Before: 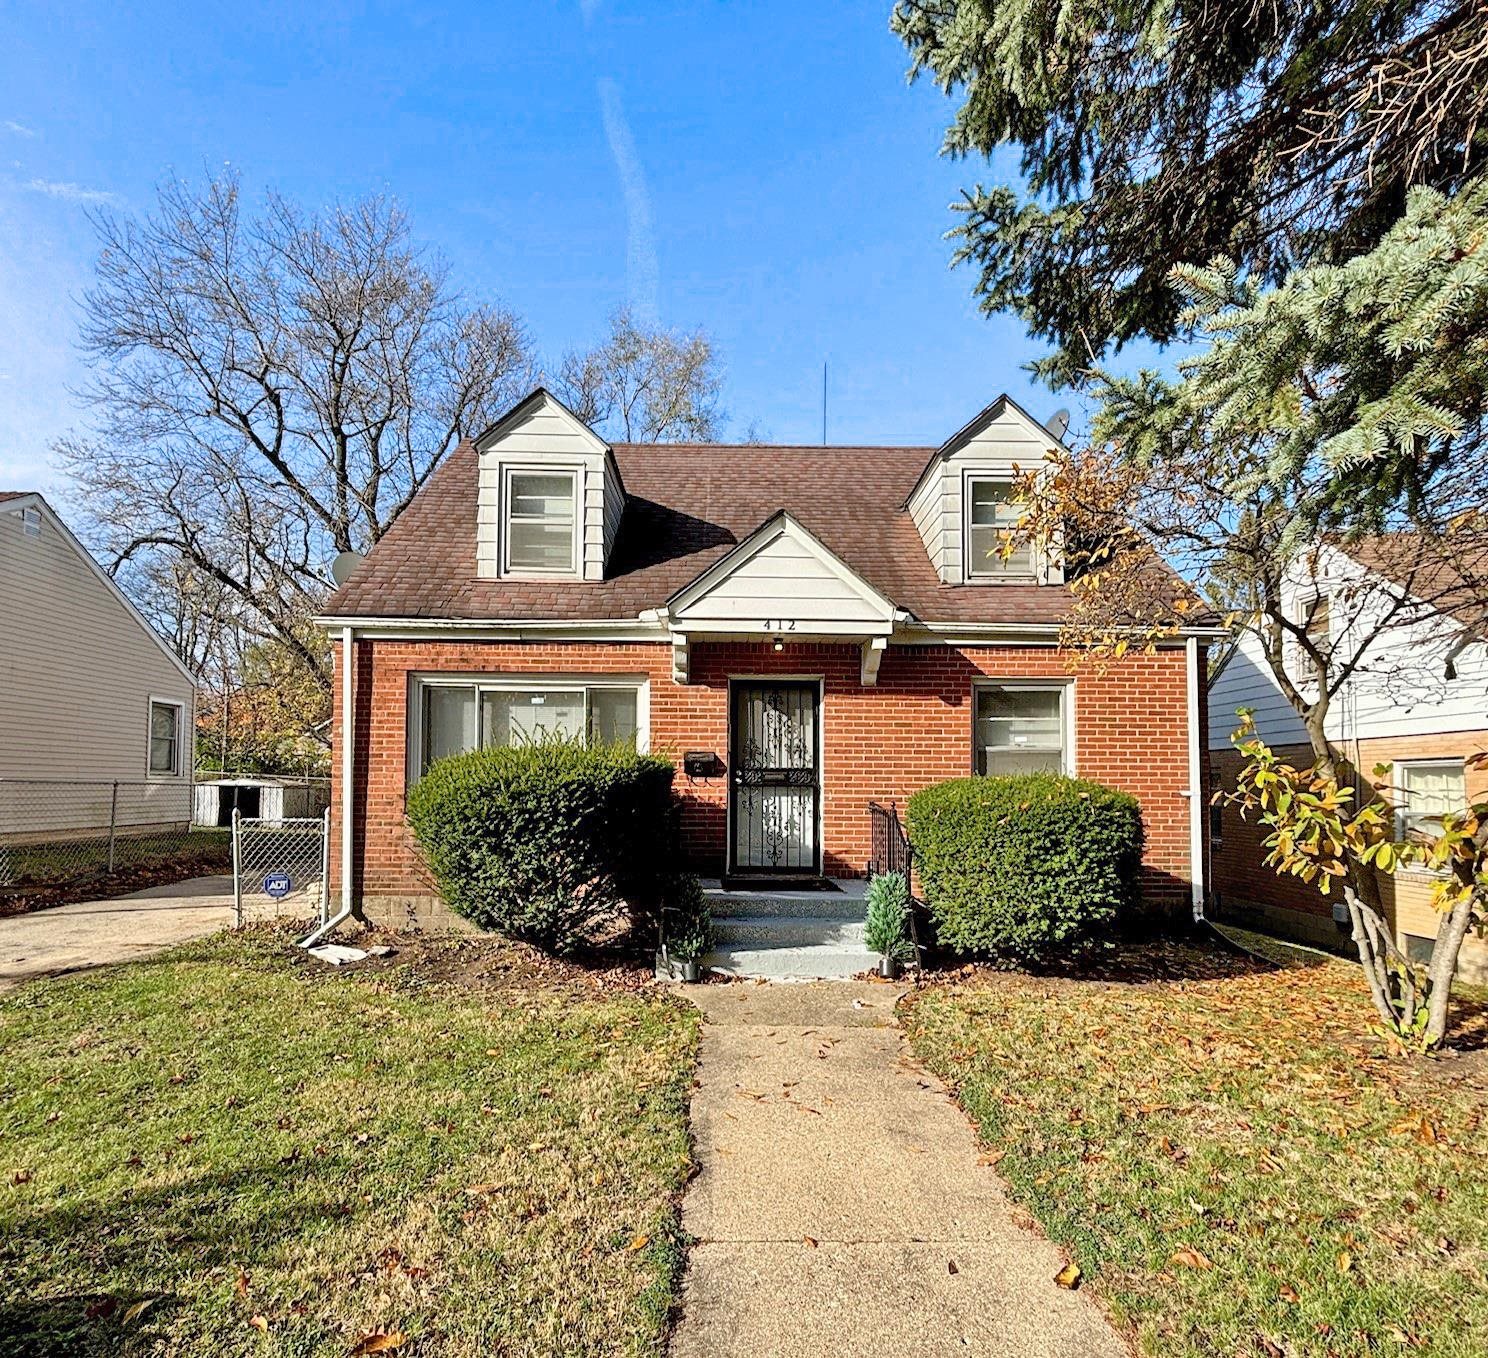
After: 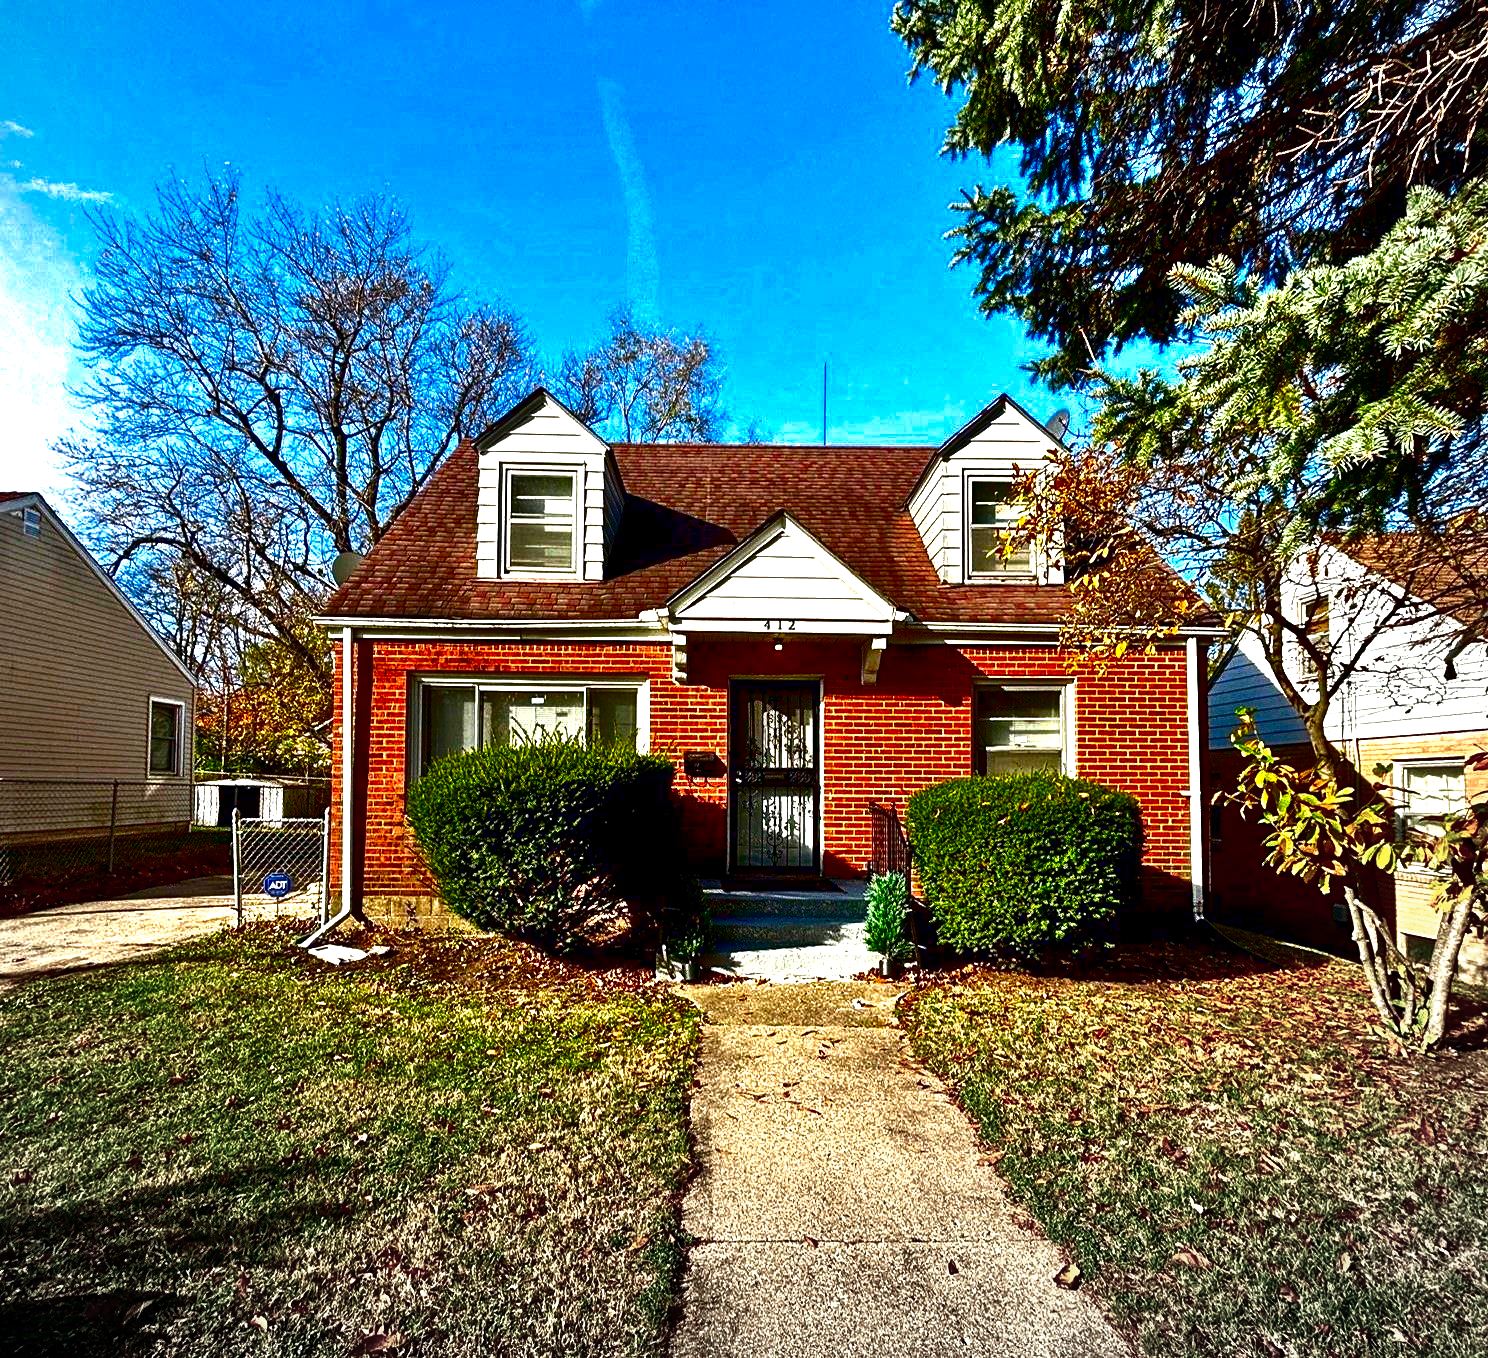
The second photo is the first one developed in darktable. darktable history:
vignetting: fall-off start 85.99%, fall-off radius 80.88%, brightness -0.447, saturation -0.689, center (-0.066, -0.316), width/height ratio 1.227, unbound false
exposure: exposure 0.746 EV, compensate highlight preservation false
contrast brightness saturation: brightness -0.994, saturation 0.997
